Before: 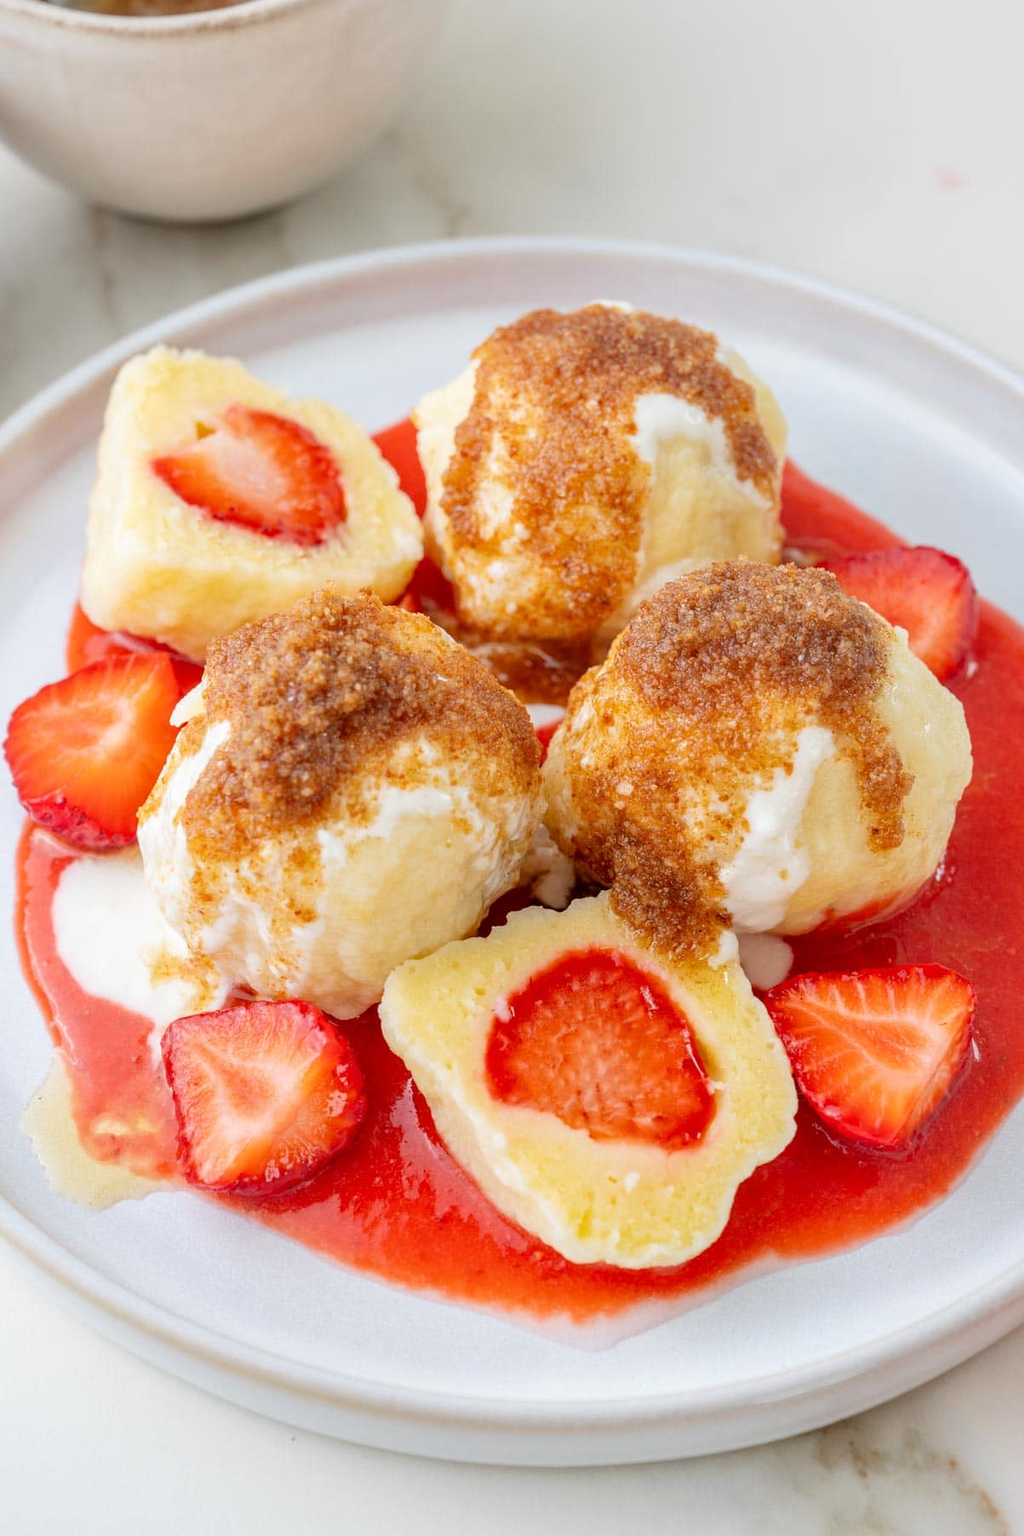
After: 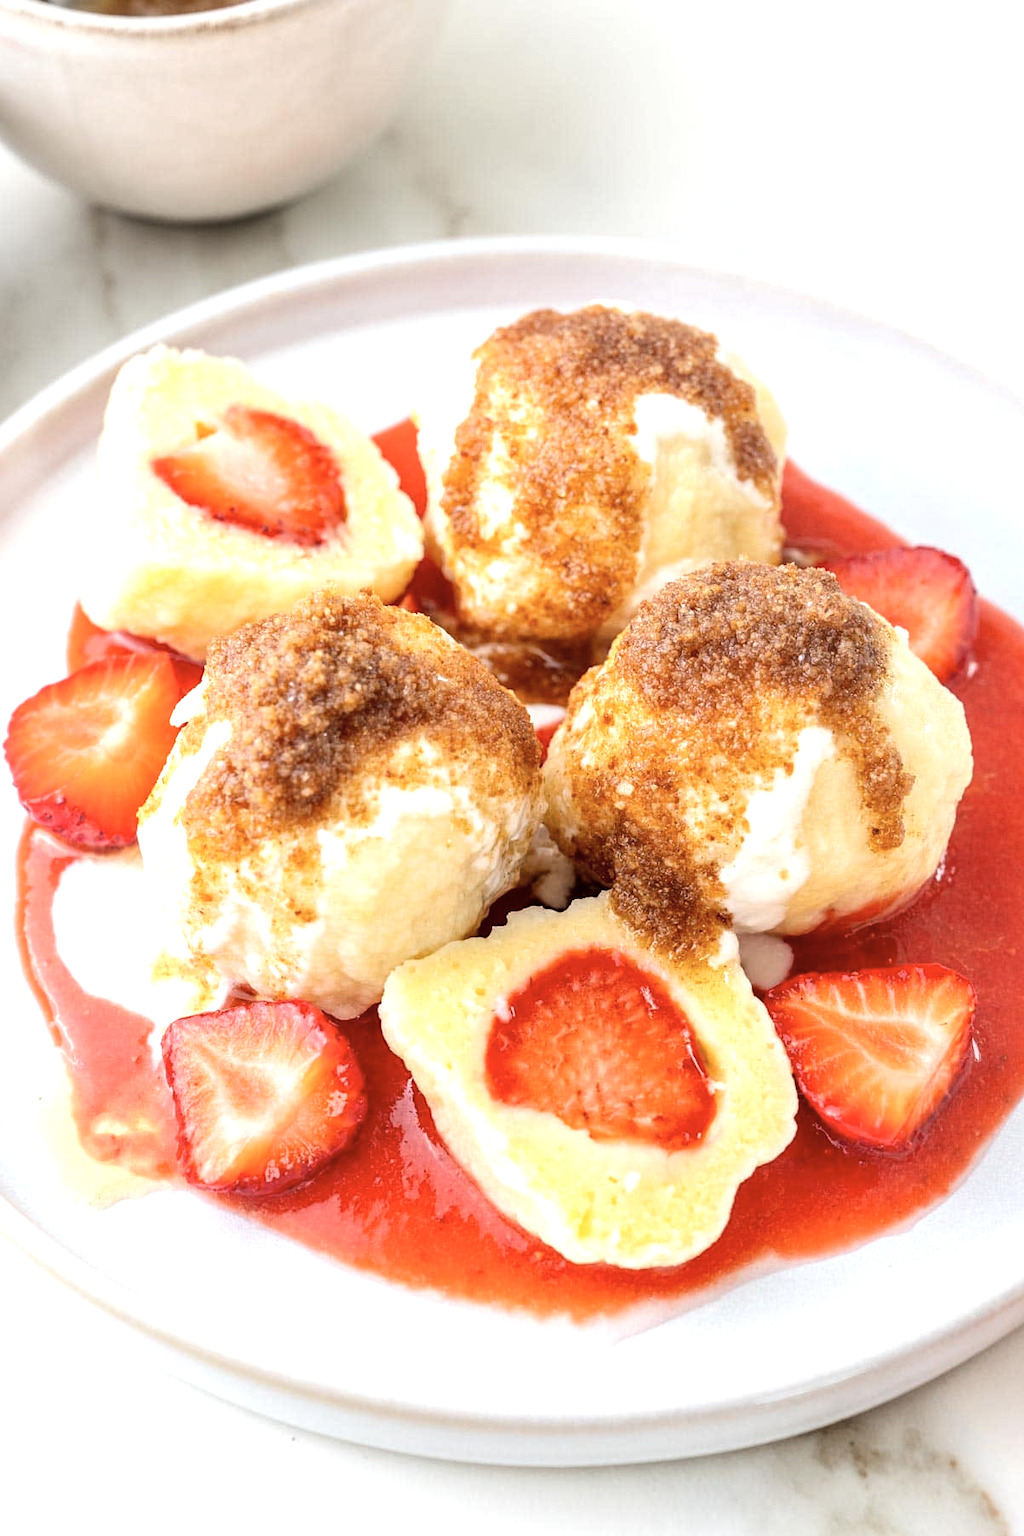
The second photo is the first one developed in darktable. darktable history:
tone equalizer: -8 EV -0.75 EV, -7 EV -0.7 EV, -6 EV -0.6 EV, -5 EV -0.4 EV, -3 EV 0.4 EV, -2 EV 0.6 EV, -1 EV 0.7 EV, +0 EV 0.75 EV, edges refinement/feathering 500, mask exposure compensation -1.57 EV, preserve details no
color correction: saturation 0.85
